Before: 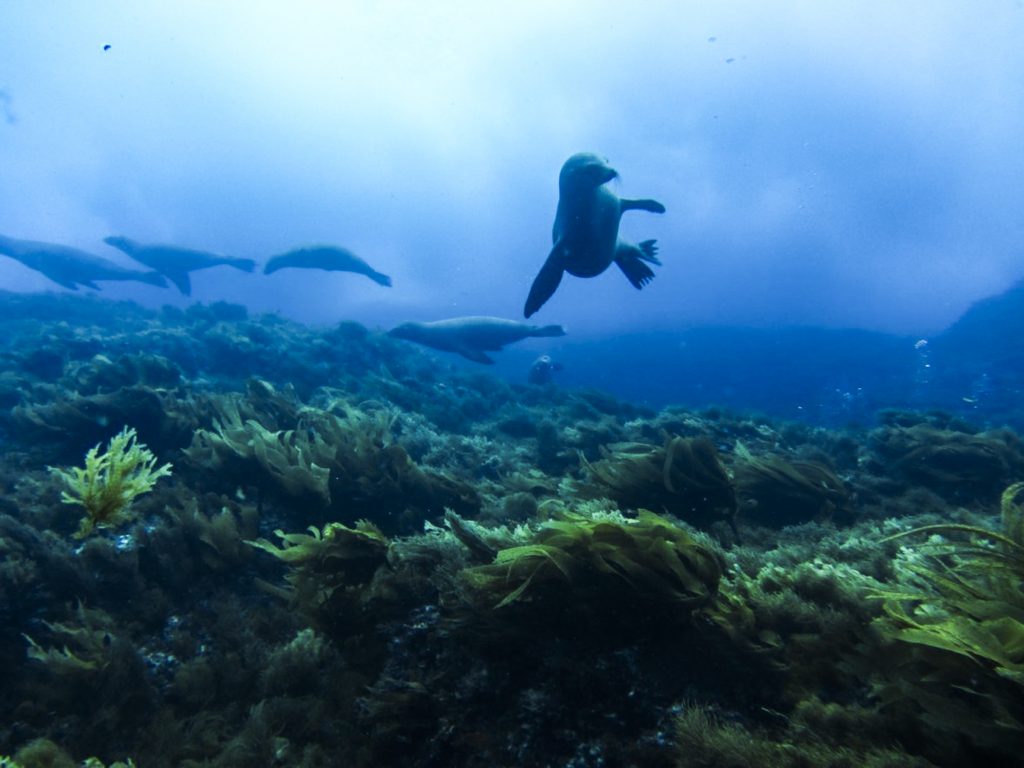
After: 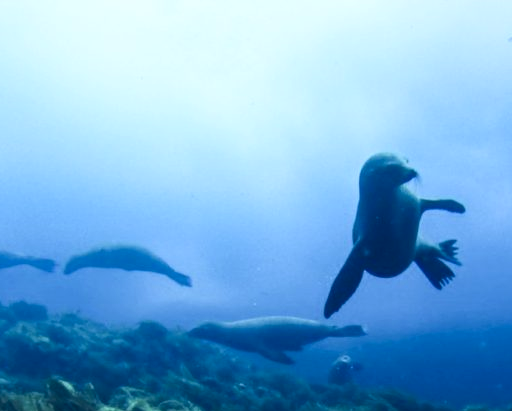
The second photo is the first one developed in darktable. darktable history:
crop: left 19.556%, right 30.401%, bottom 46.458%
contrast brightness saturation: contrast 0.14
white balance: emerald 1
